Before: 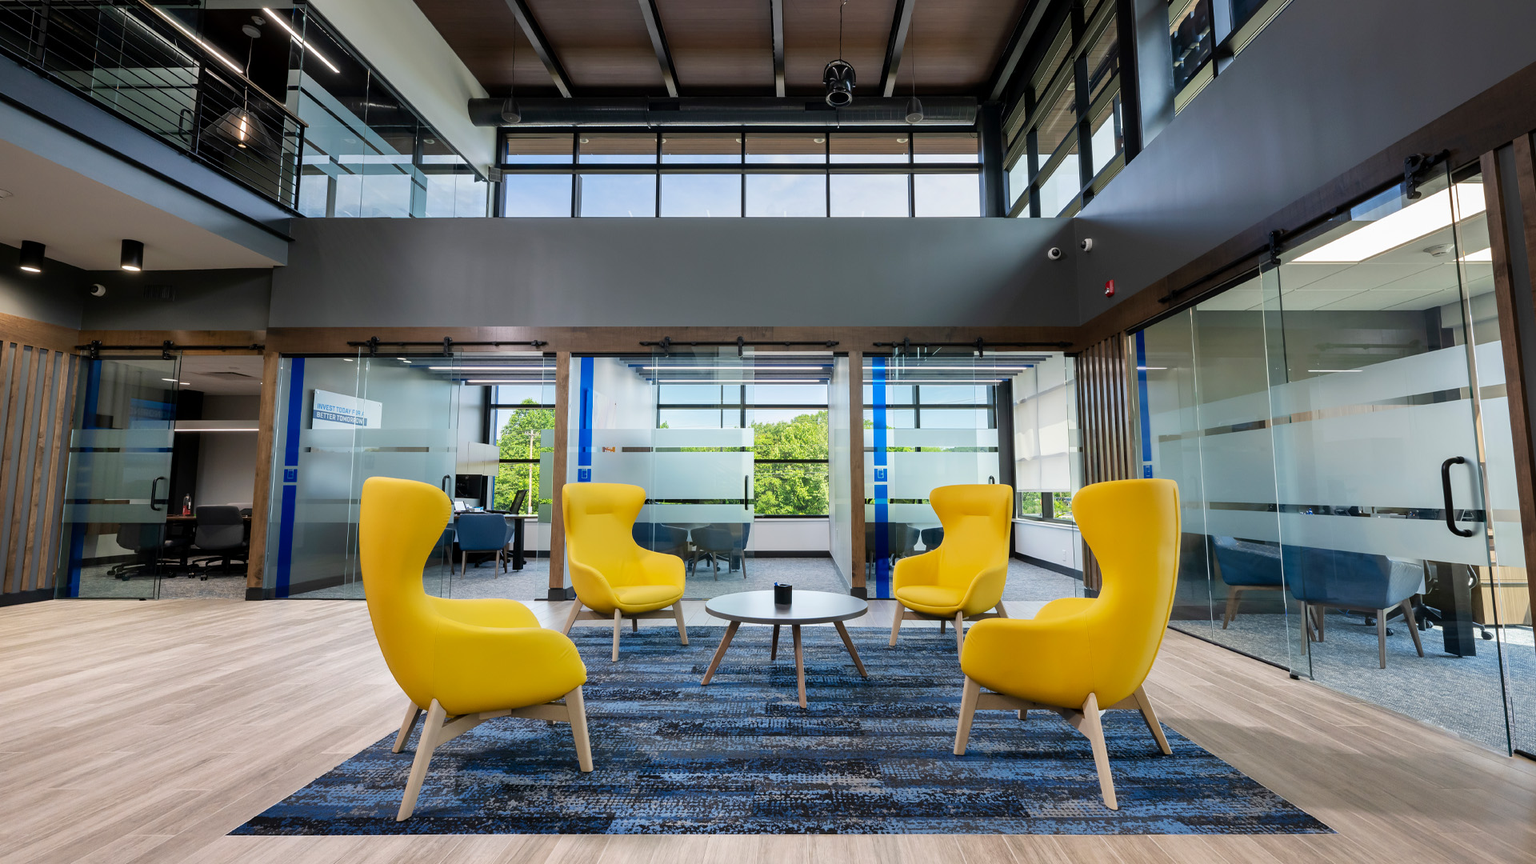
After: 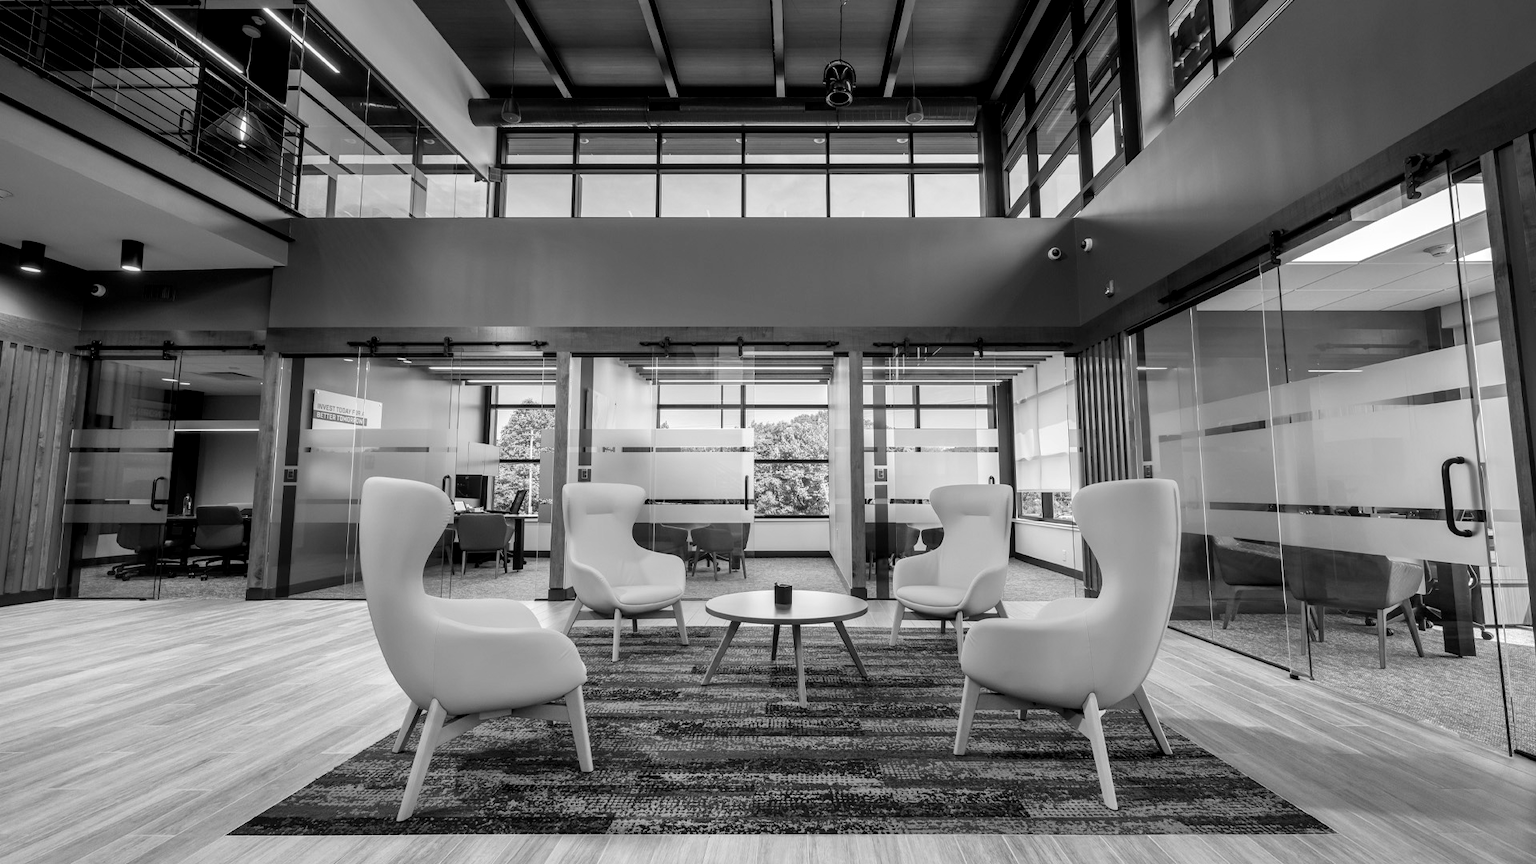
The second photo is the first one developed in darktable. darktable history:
monochrome: on, module defaults
local contrast: on, module defaults
